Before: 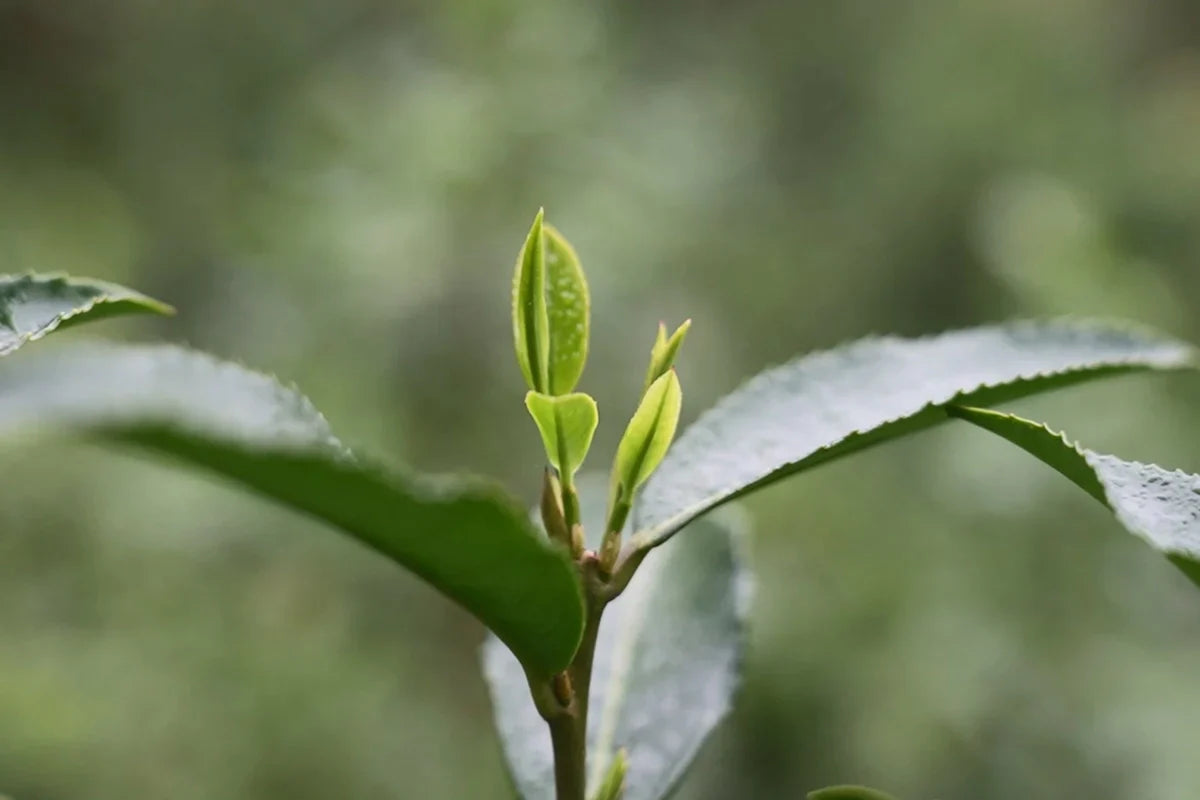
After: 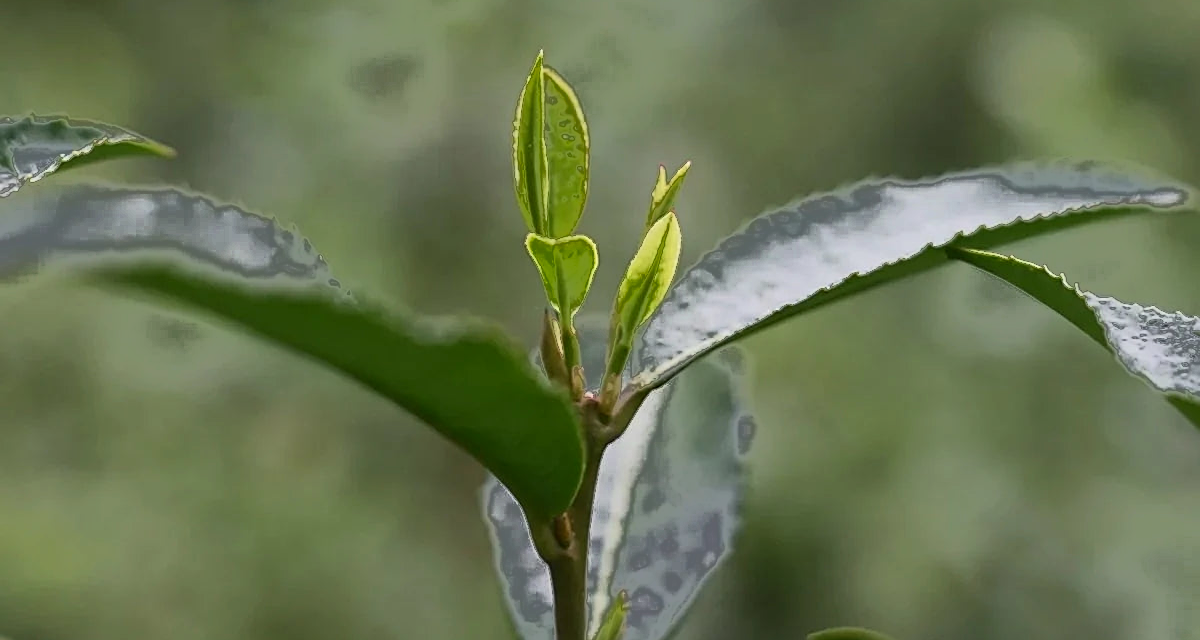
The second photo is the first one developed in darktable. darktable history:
sharpen: on, module defaults
fill light: exposure -0.73 EV, center 0.69, width 2.2
crop and rotate: top 19.998%
exposure: black level correction 0.001, exposure -0.125 EV, compensate exposure bias true, compensate highlight preservation false
